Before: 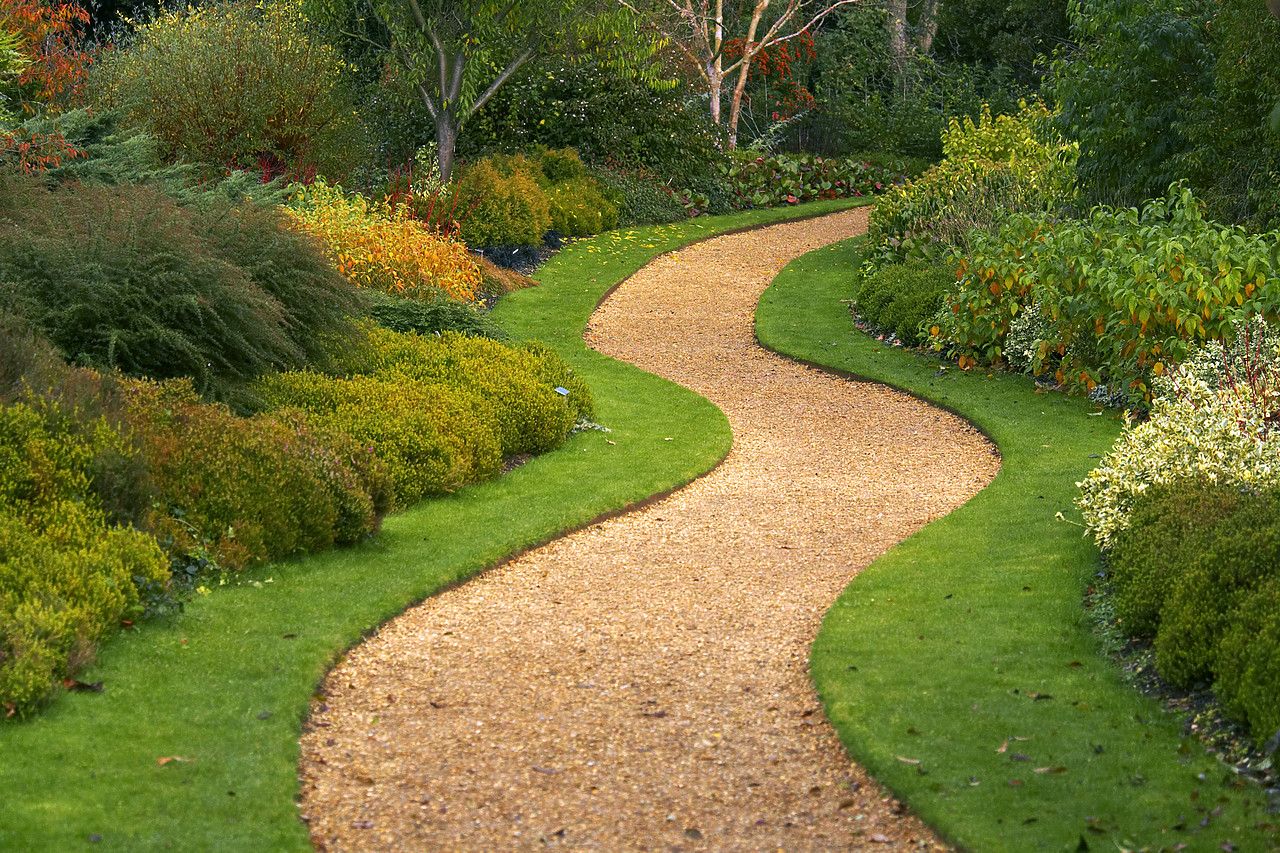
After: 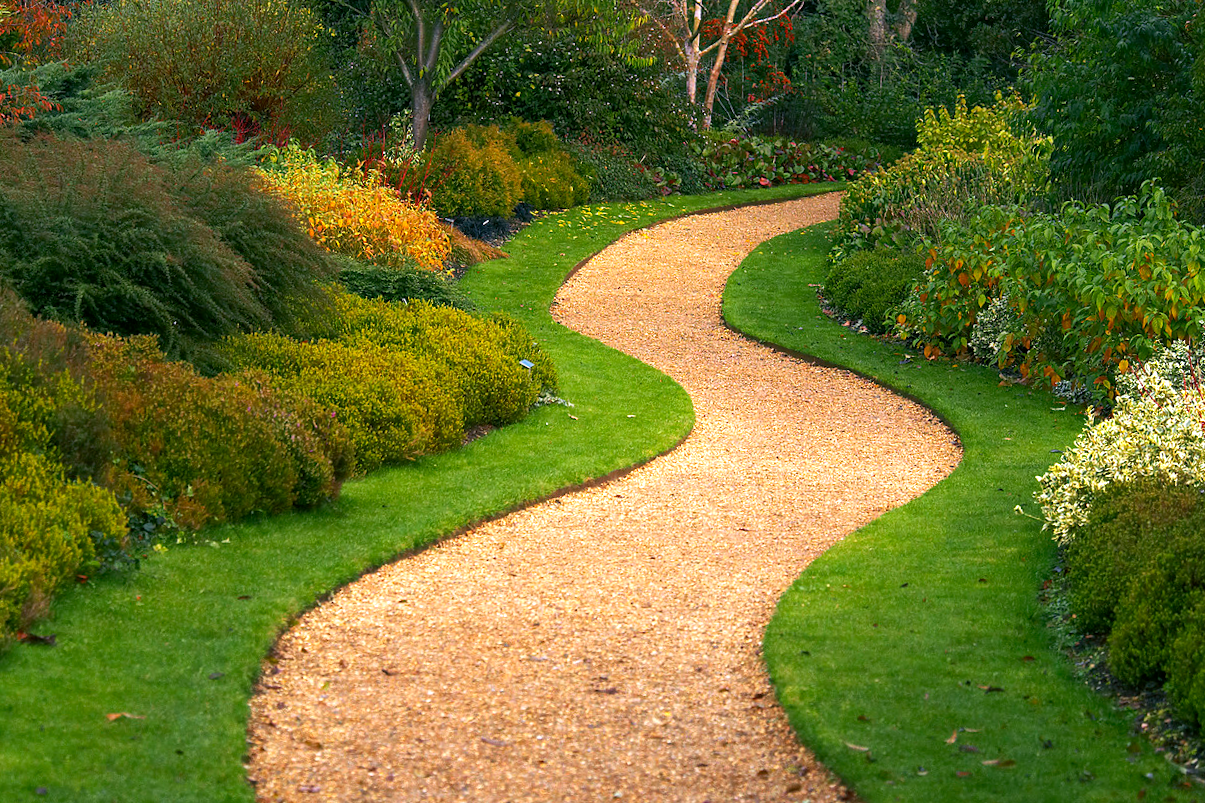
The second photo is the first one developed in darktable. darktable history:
crop and rotate: angle -2.38°
tone equalizer: -8 EV -0.001 EV, -7 EV 0.001 EV, -6 EV -0.002 EV, -5 EV -0.003 EV, -4 EV -0.062 EV, -3 EV -0.222 EV, -2 EV -0.267 EV, -1 EV 0.105 EV, +0 EV 0.303 EV
